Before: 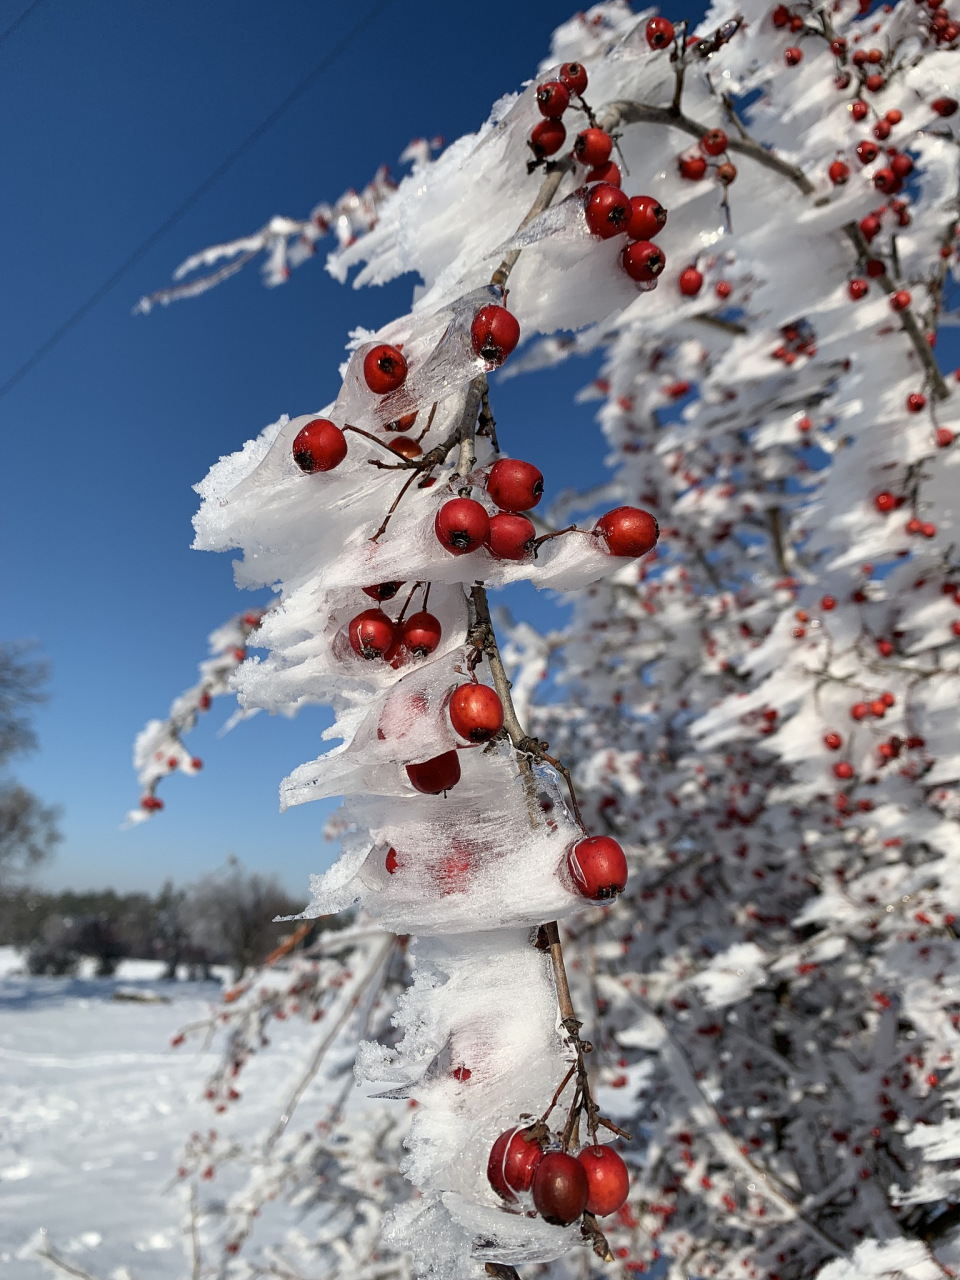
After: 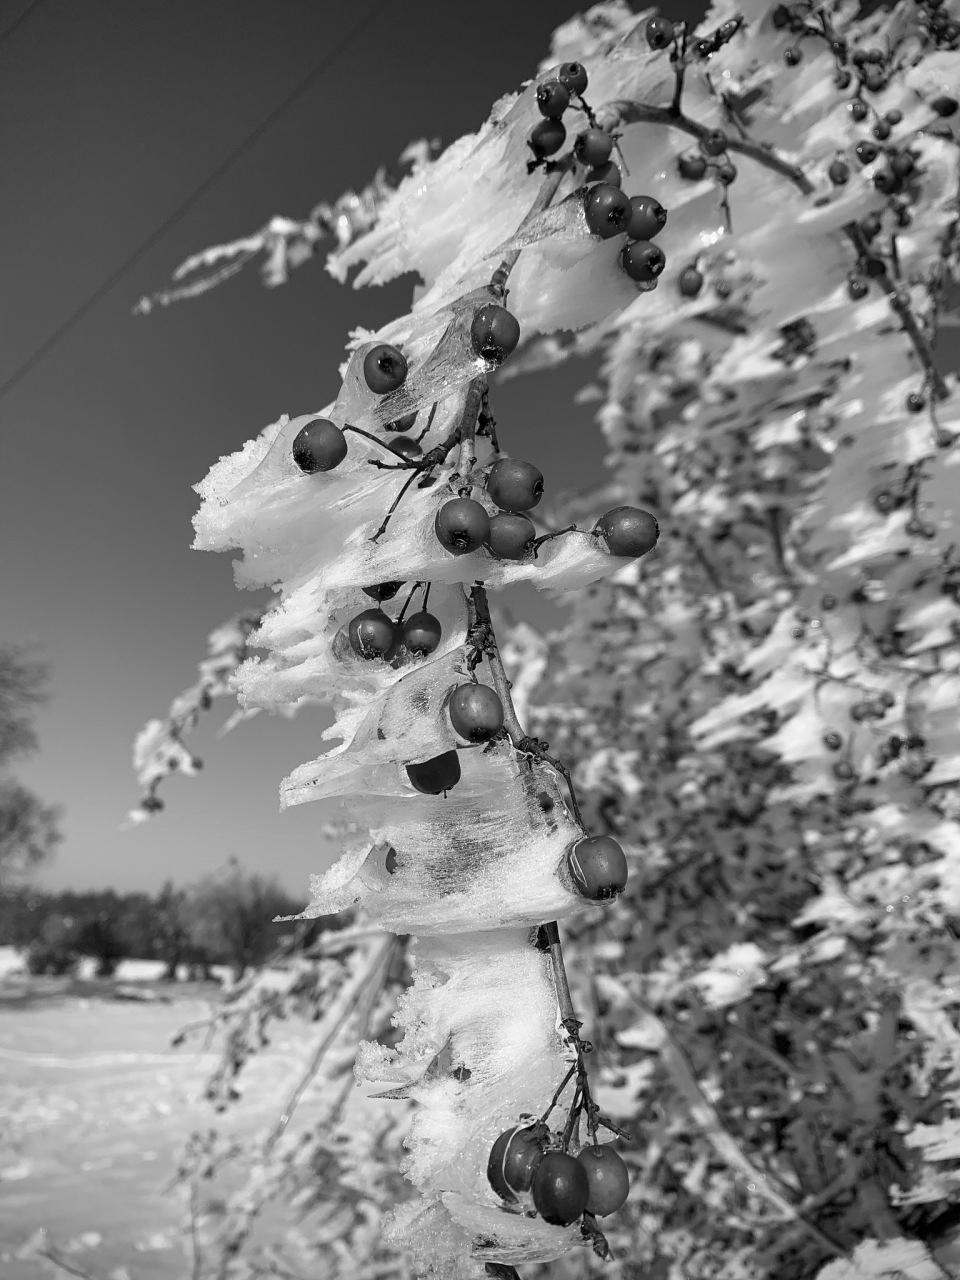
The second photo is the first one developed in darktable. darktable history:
vignetting: fall-off start 97.23%, saturation -0.024, center (-0.033, -0.042), width/height ratio 1.179, unbound false
monochrome: on, module defaults
